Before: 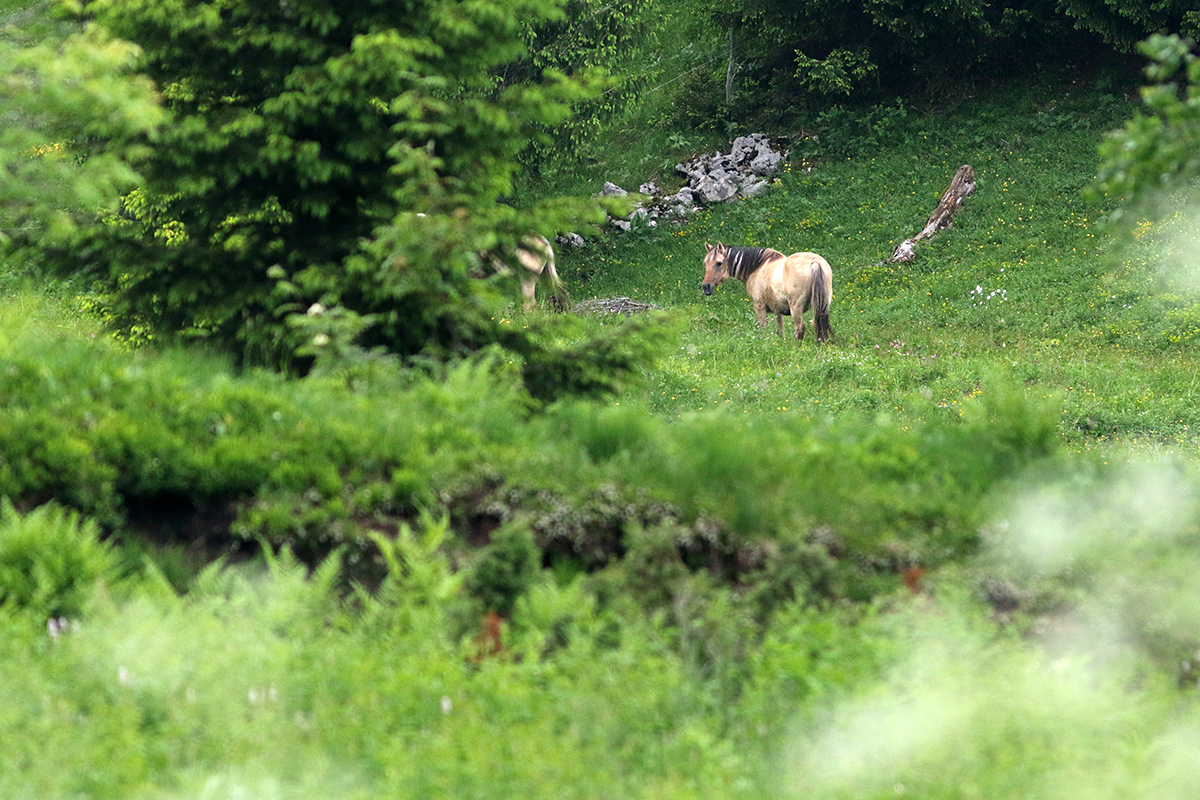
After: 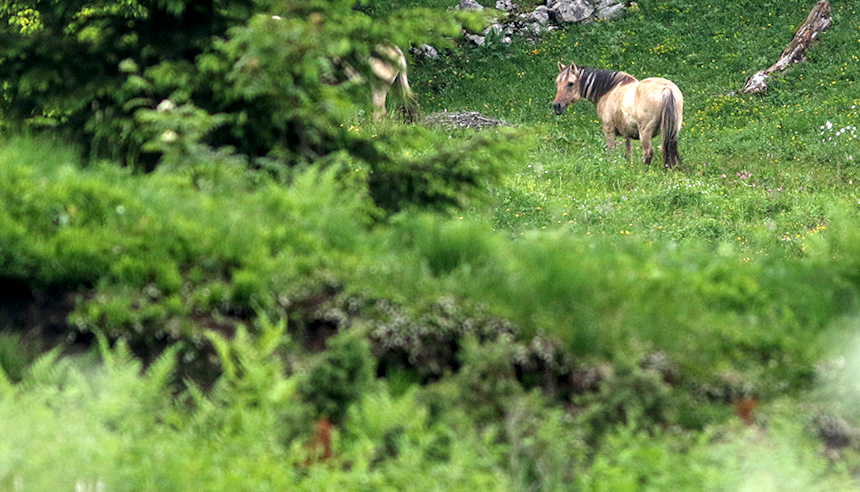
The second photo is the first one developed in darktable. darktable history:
local contrast: on, module defaults
crop and rotate: angle -3.4°, left 9.866%, top 21.185%, right 12.222%, bottom 11.844%
